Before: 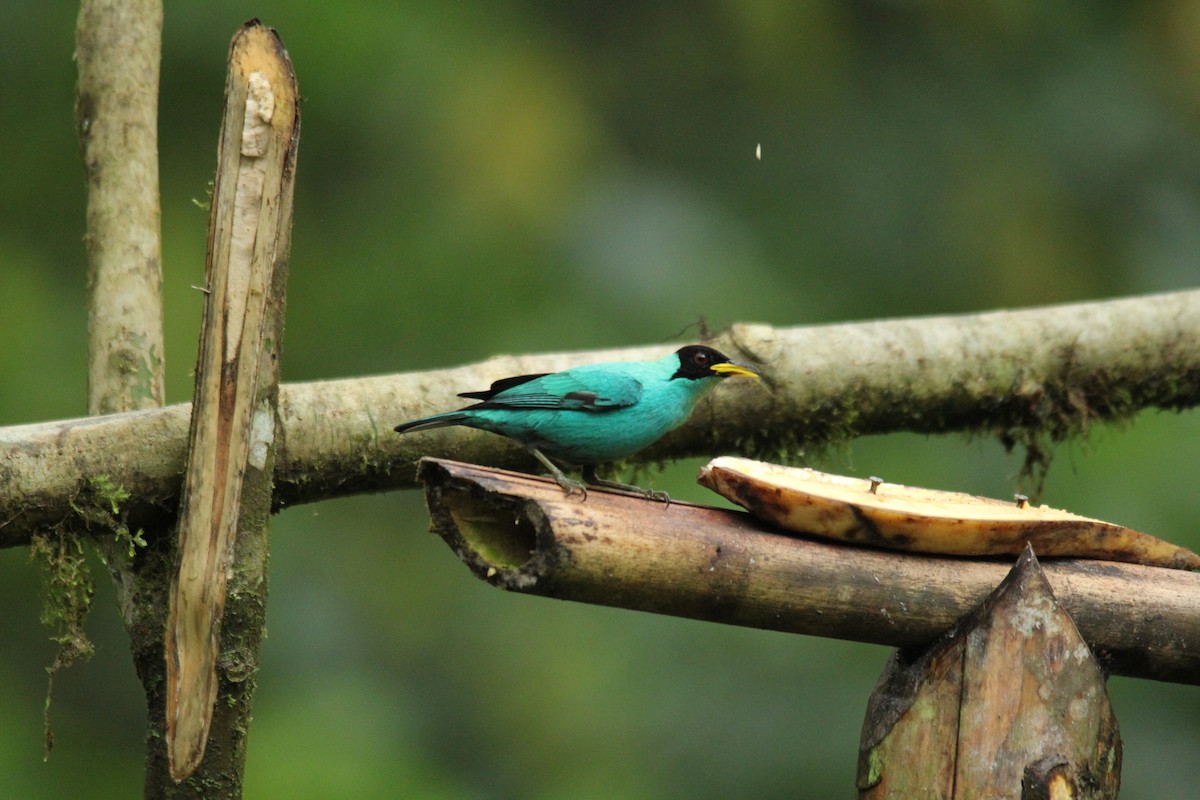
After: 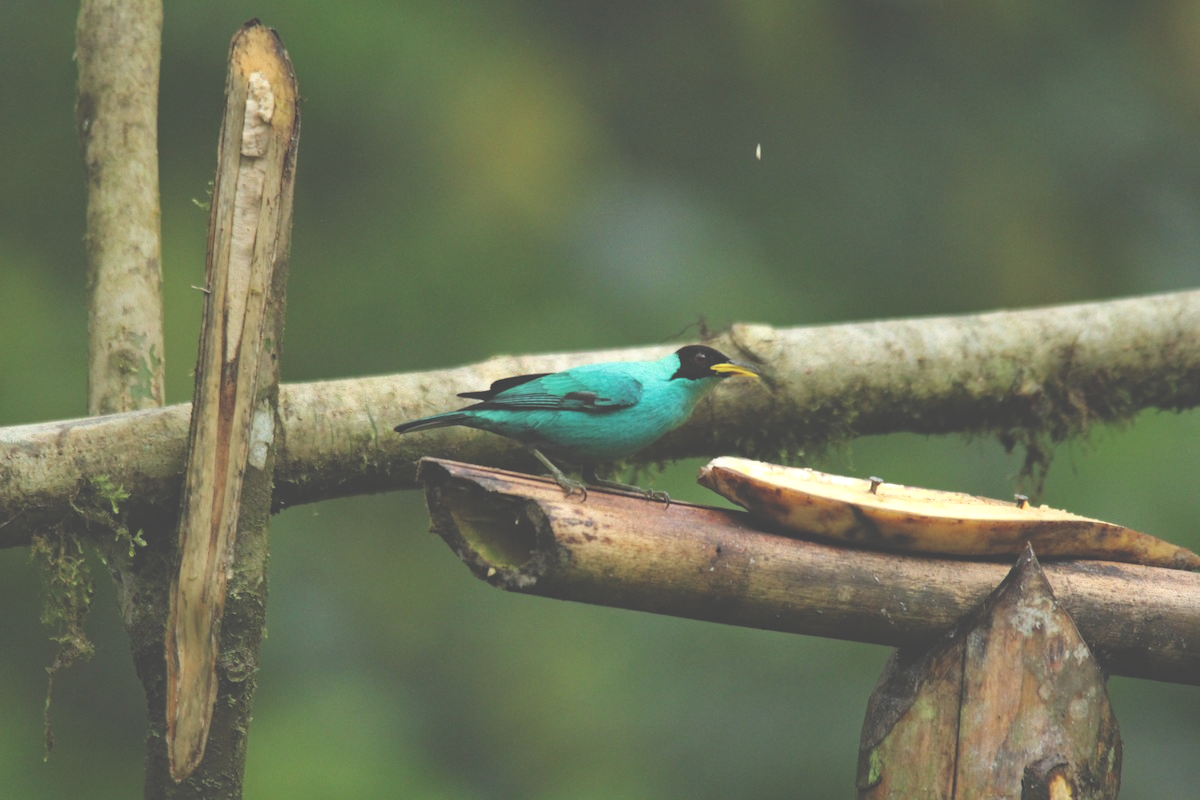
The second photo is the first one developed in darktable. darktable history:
exposure: black level correction -0.062, exposure -0.05 EV, compensate highlight preservation false
haze removal: compatibility mode true, adaptive false
